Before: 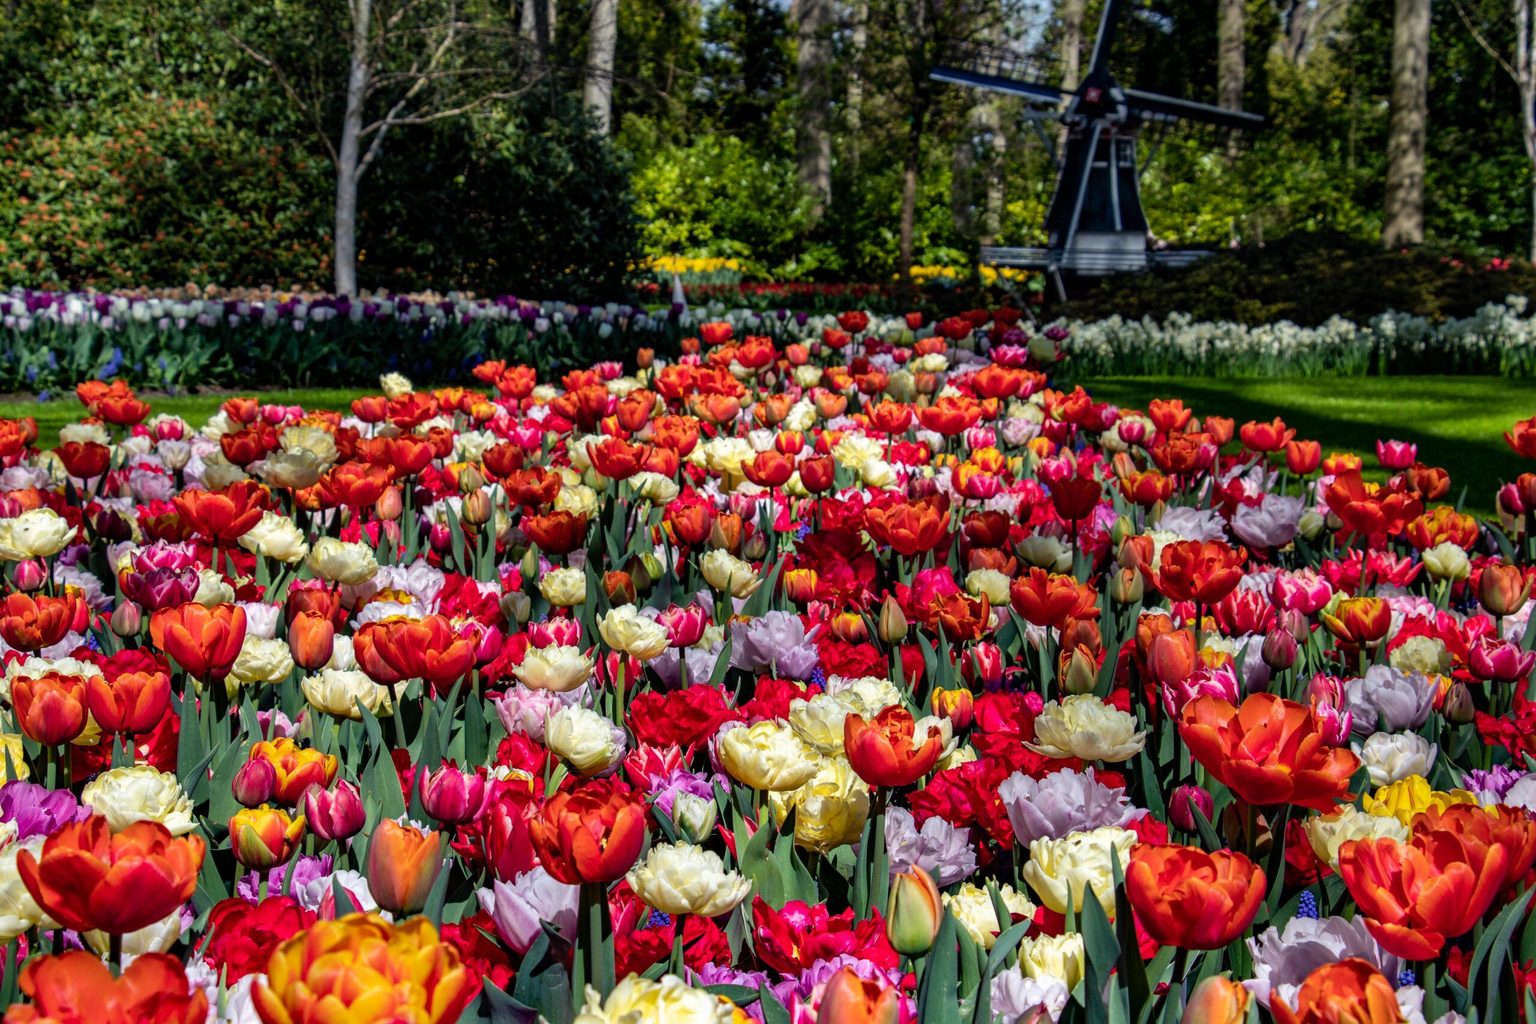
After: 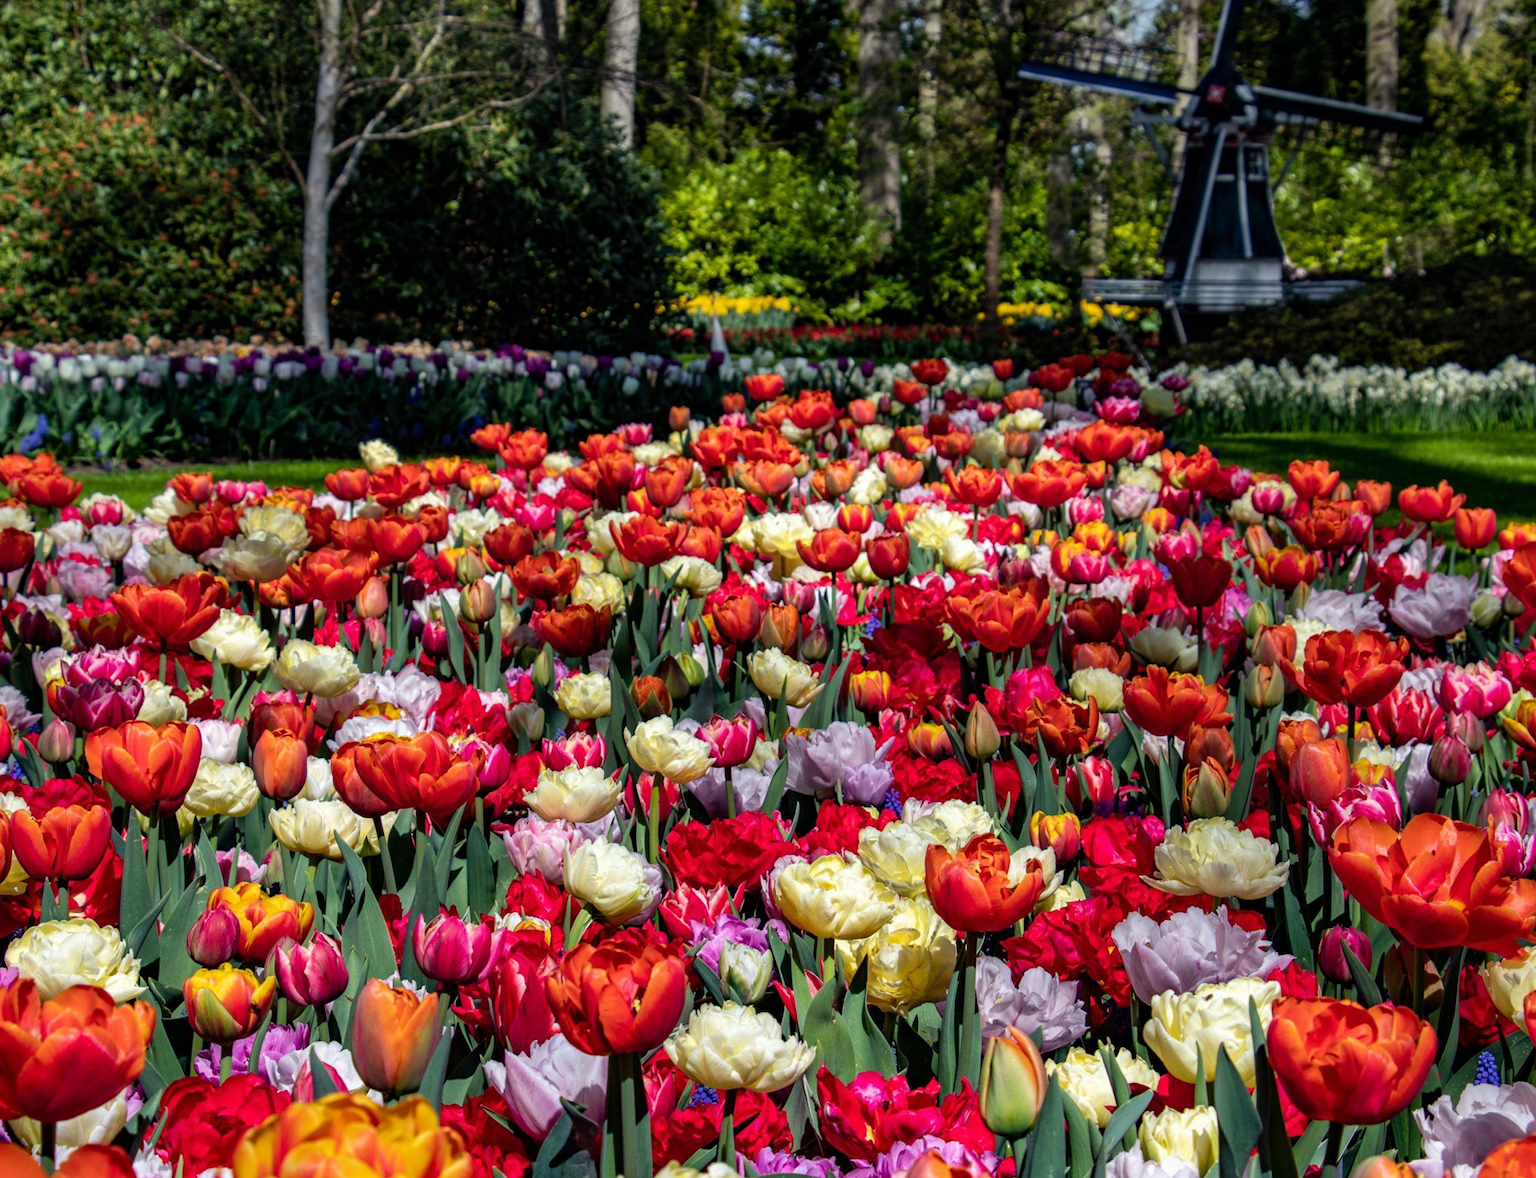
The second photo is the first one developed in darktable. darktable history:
crop and rotate: angle 0.726°, left 4.455%, top 0.424%, right 11.148%, bottom 2.405%
